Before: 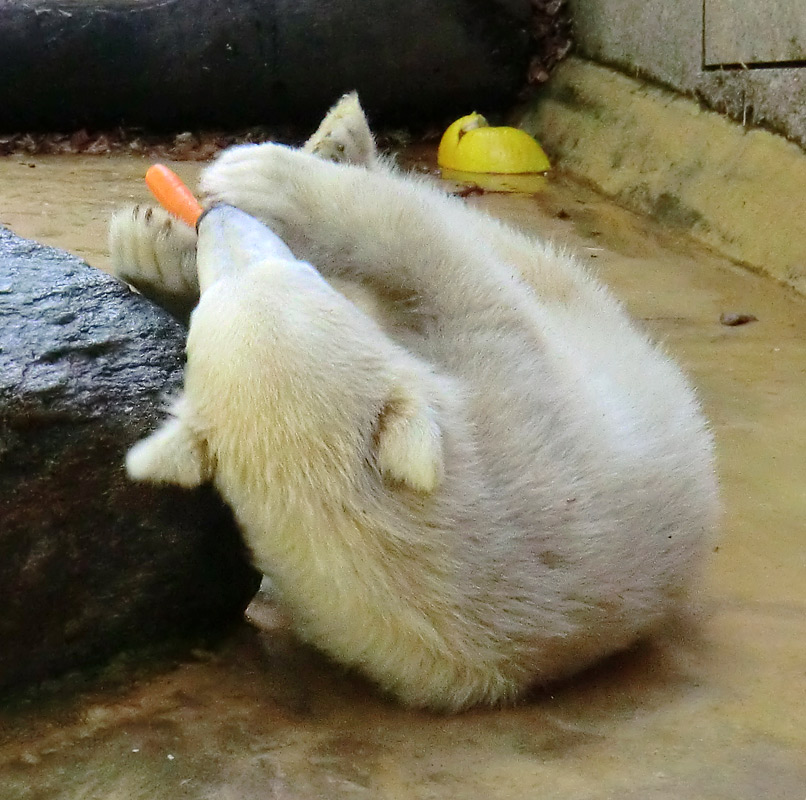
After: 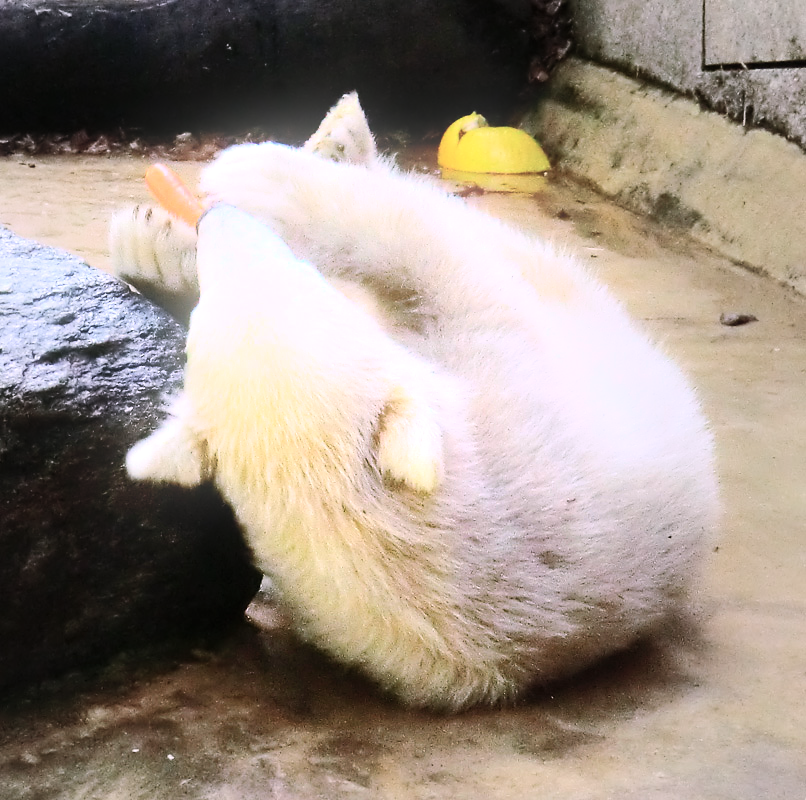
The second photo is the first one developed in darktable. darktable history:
contrast brightness saturation: contrast 0.2, brightness 0.16, saturation 0.22
tone equalizer: -8 EV -0.75 EV, -7 EV -0.7 EV, -6 EV -0.6 EV, -5 EV -0.4 EV, -3 EV 0.4 EV, -2 EV 0.6 EV, -1 EV 0.7 EV, +0 EV 0.75 EV, edges refinement/feathering 500, mask exposure compensation -1.57 EV, preserve details no
white balance: red 1.066, blue 1.119
bloom: size 9%, threshold 100%, strength 7%
vignetting: fall-off start 18.21%, fall-off radius 137.95%, brightness -0.207, center (-0.078, 0.066), width/height ratio 0.62, shape 0.59
